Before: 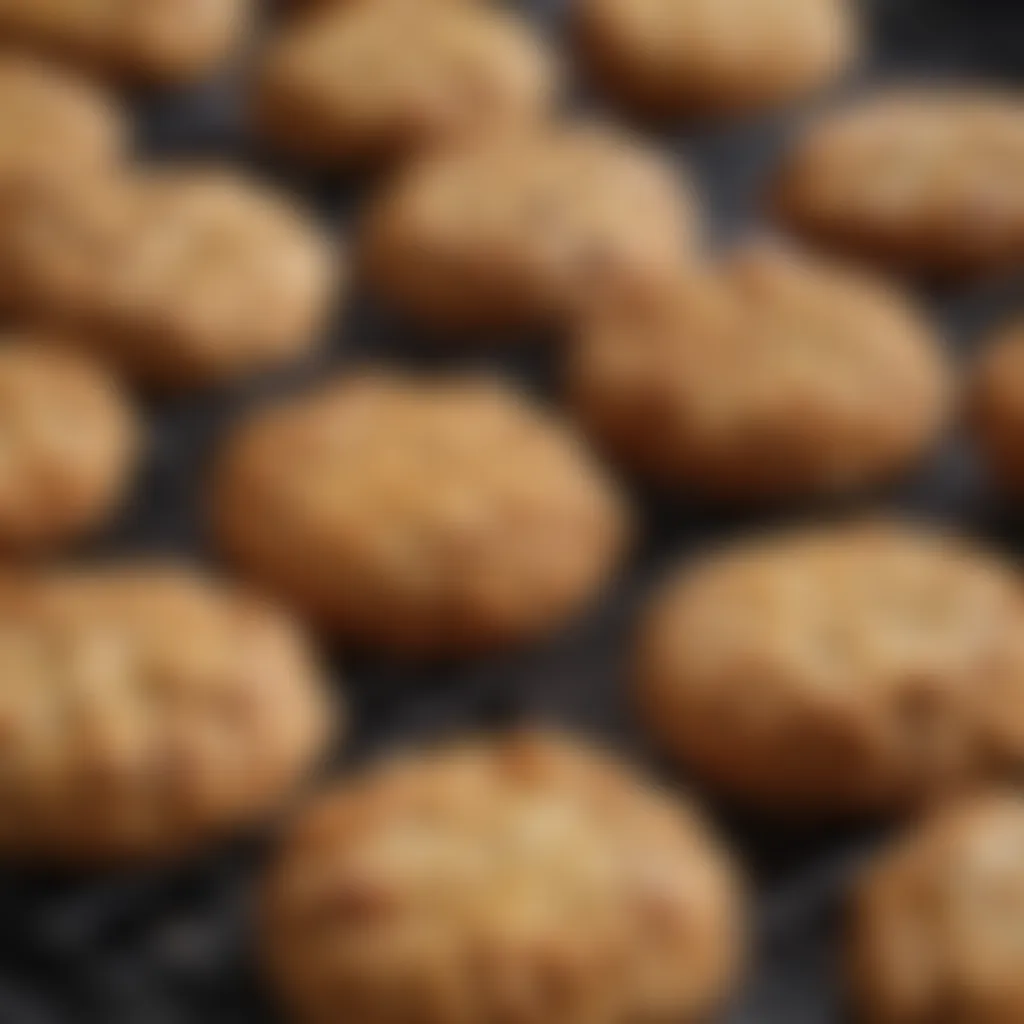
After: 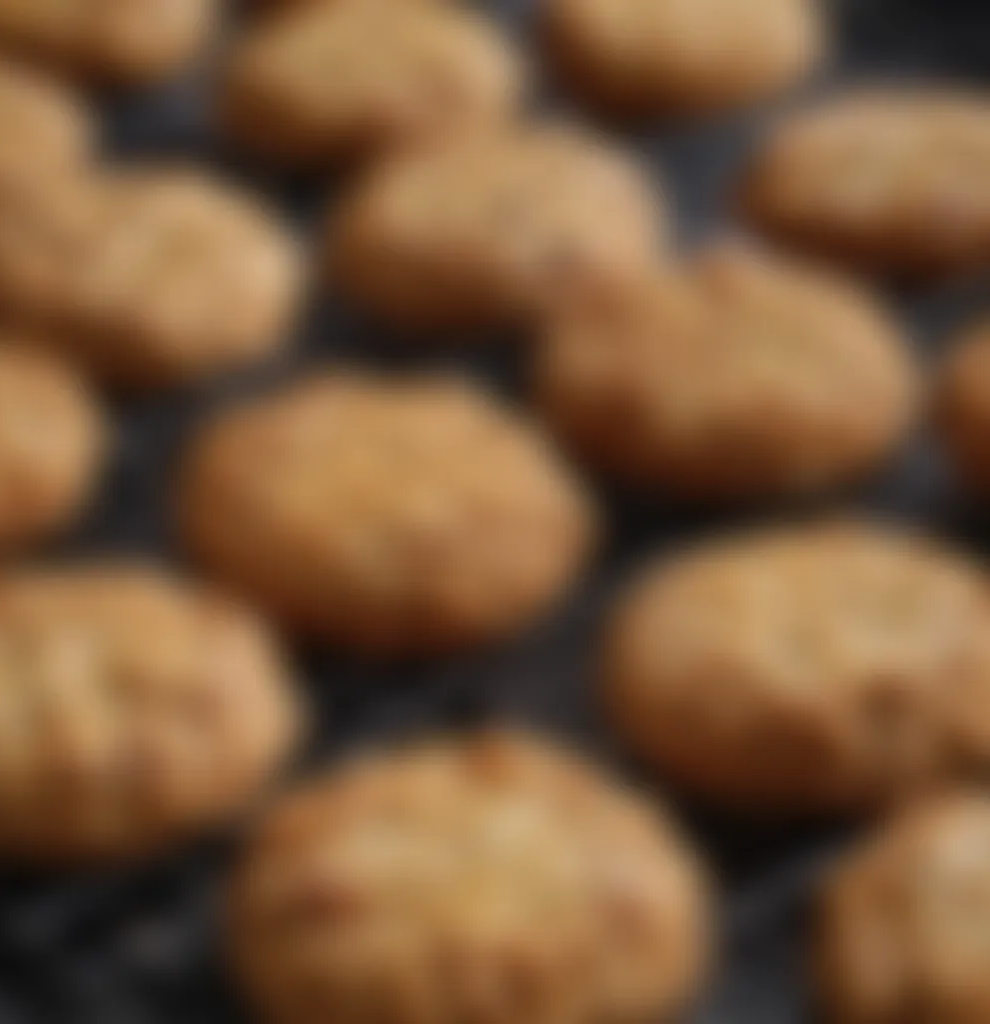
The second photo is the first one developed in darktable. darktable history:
exposure: exposure -0.053 EV, compensate highlight preservation false
crop and rotate: left 3.285%
